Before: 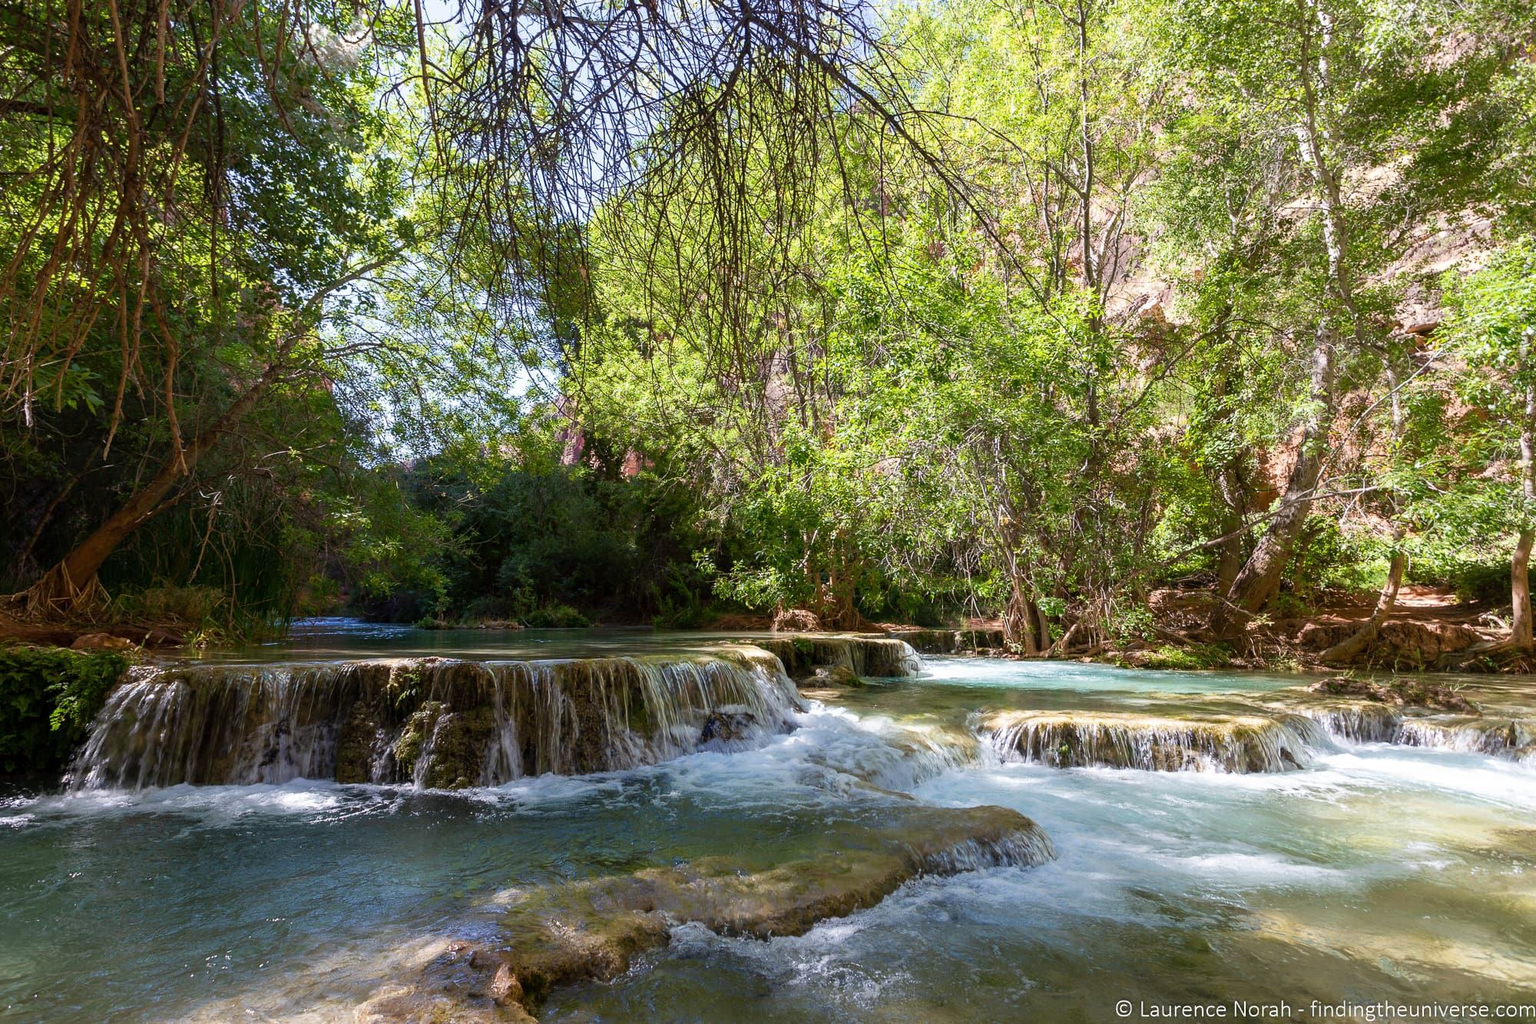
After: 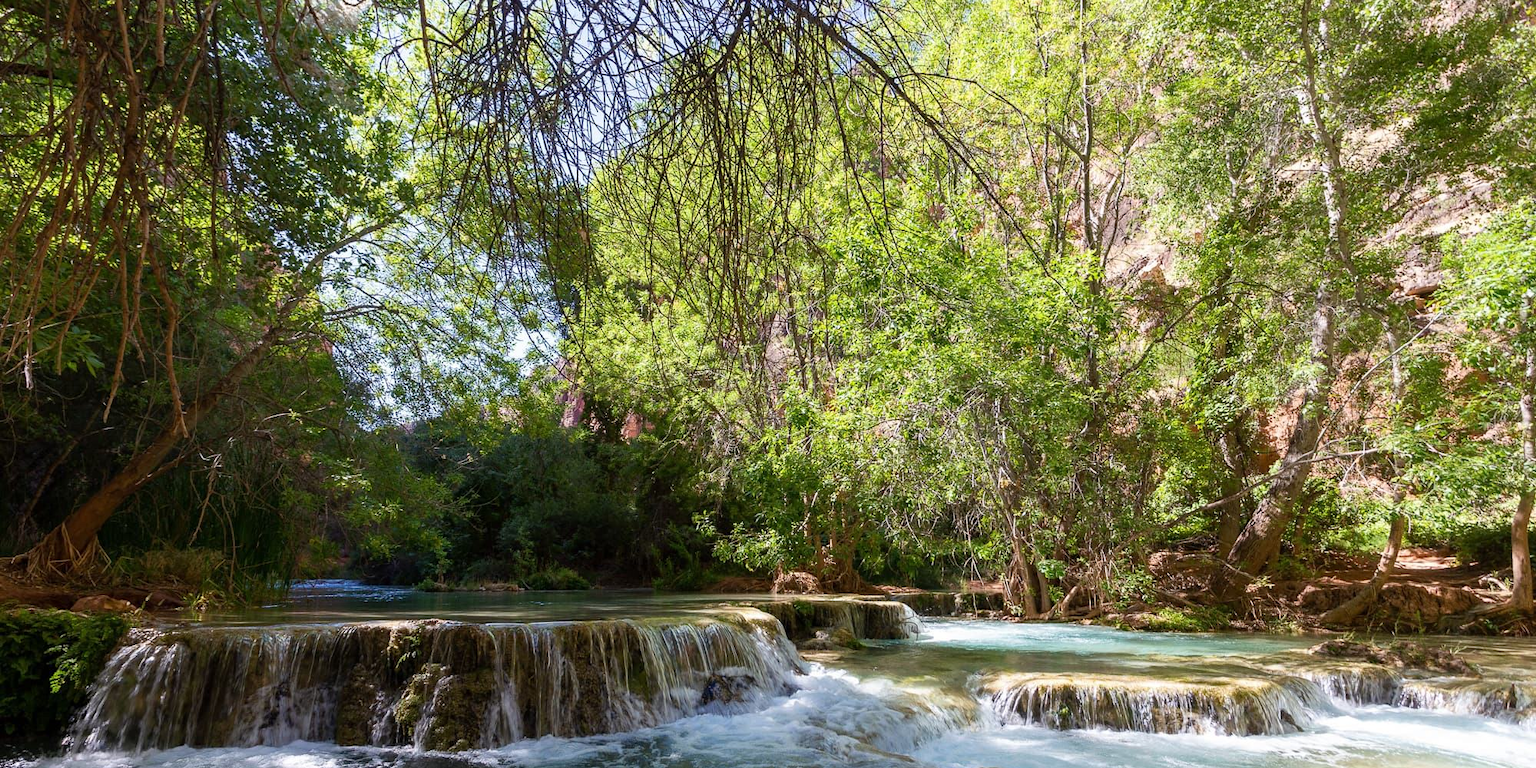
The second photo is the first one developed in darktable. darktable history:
crop: top 3.732%, bottom 21.139%
